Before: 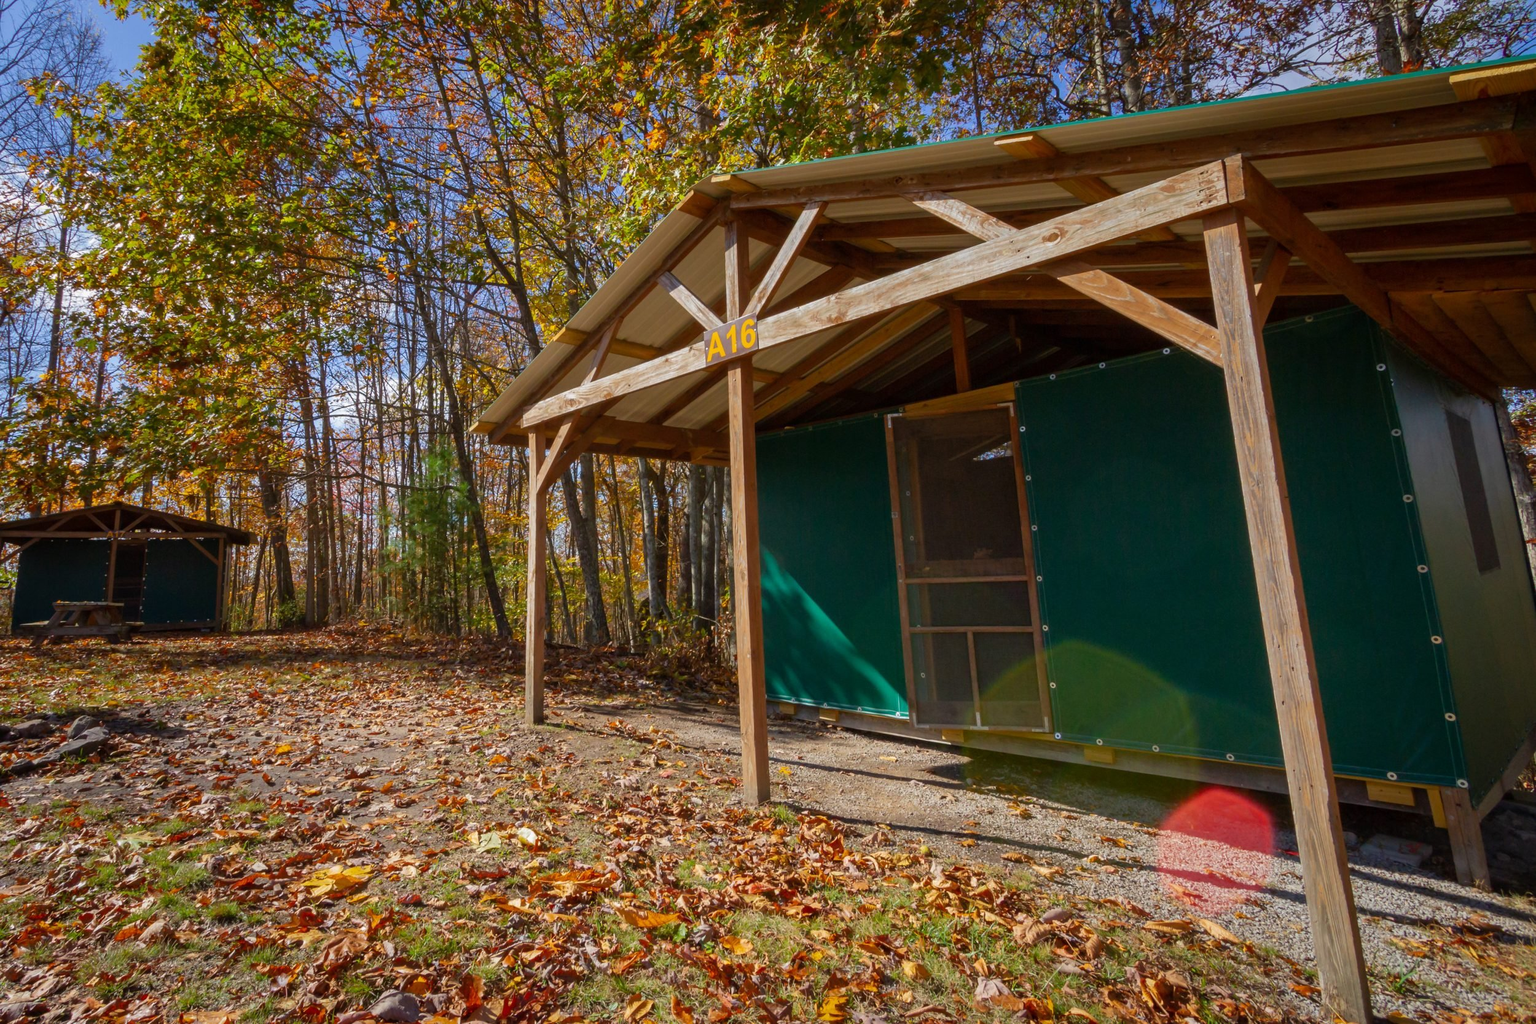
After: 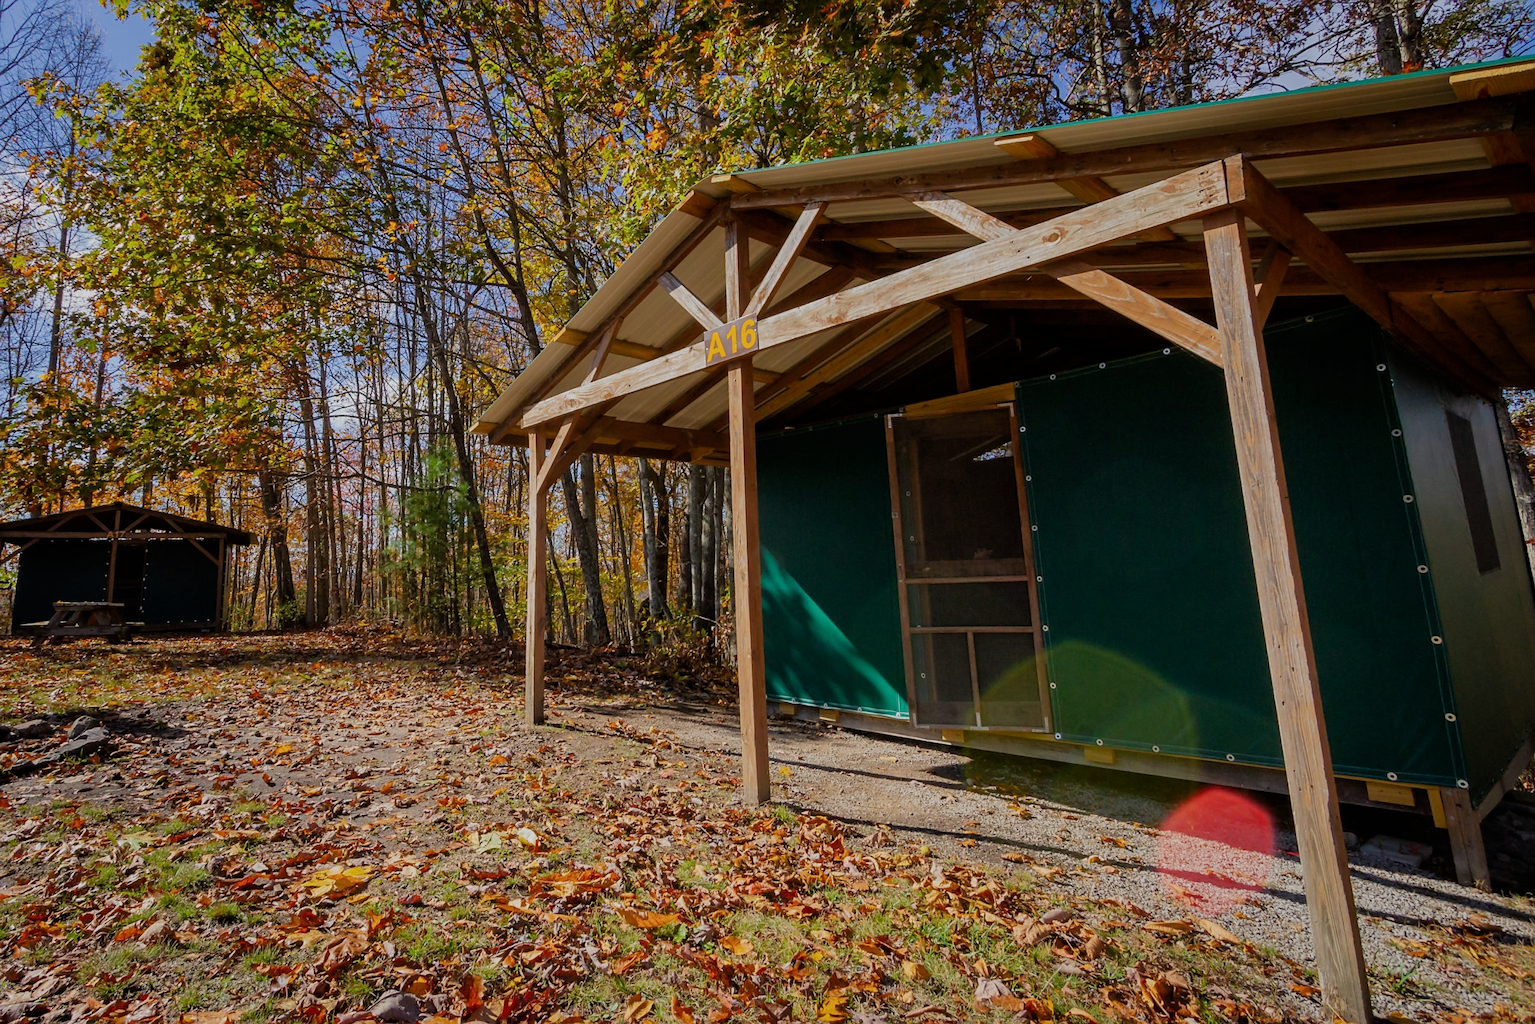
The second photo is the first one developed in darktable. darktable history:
sharpen: radius 1.864, amount 0.398, threshold 1.271
filmic rgb: black relative exposure -7.65 EV, white relative exposure 4.56 EV, hardness 3.61
